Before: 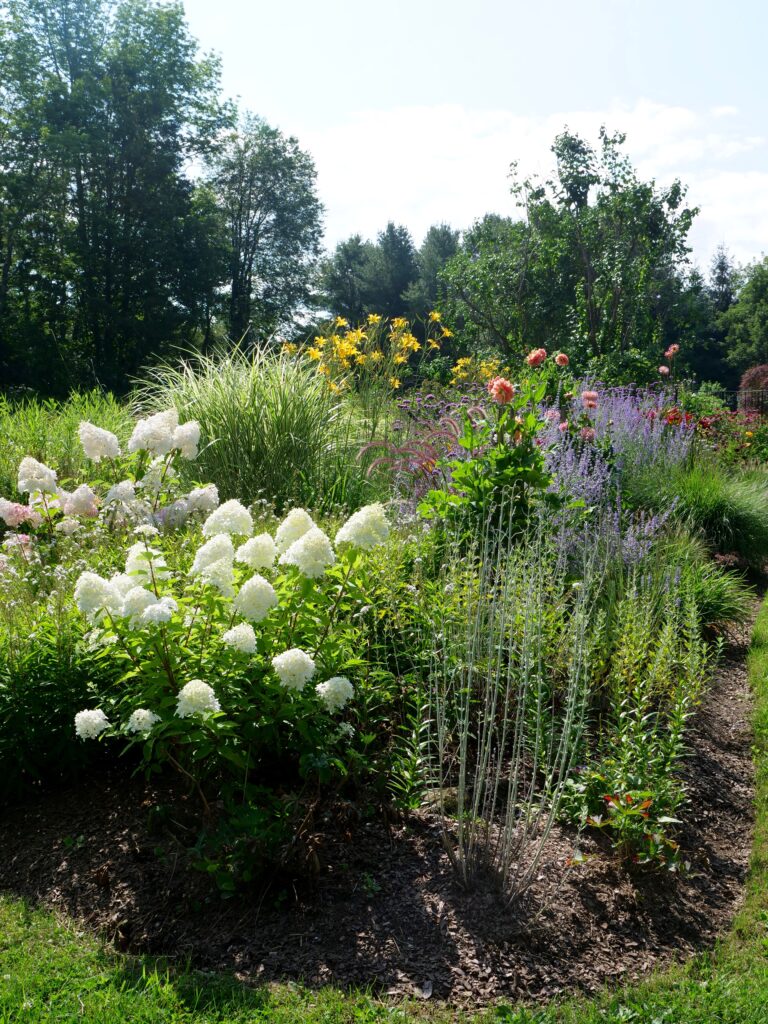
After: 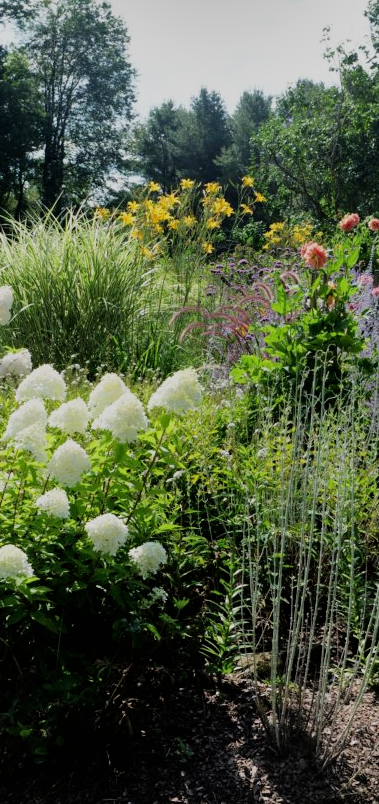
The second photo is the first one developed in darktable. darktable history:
shadows and highlights: shadows 24.5, highlights -78.15, soften with gaussian
filmic rgb: black relative exposure -7.65 EV, white relative exposure 4.56 EV, hardness 3.61, contrast 1.05
crop and rotate: angle 0.02°, left 24.353%, top 13.219%, right 26.156%, bottom 8.224%
